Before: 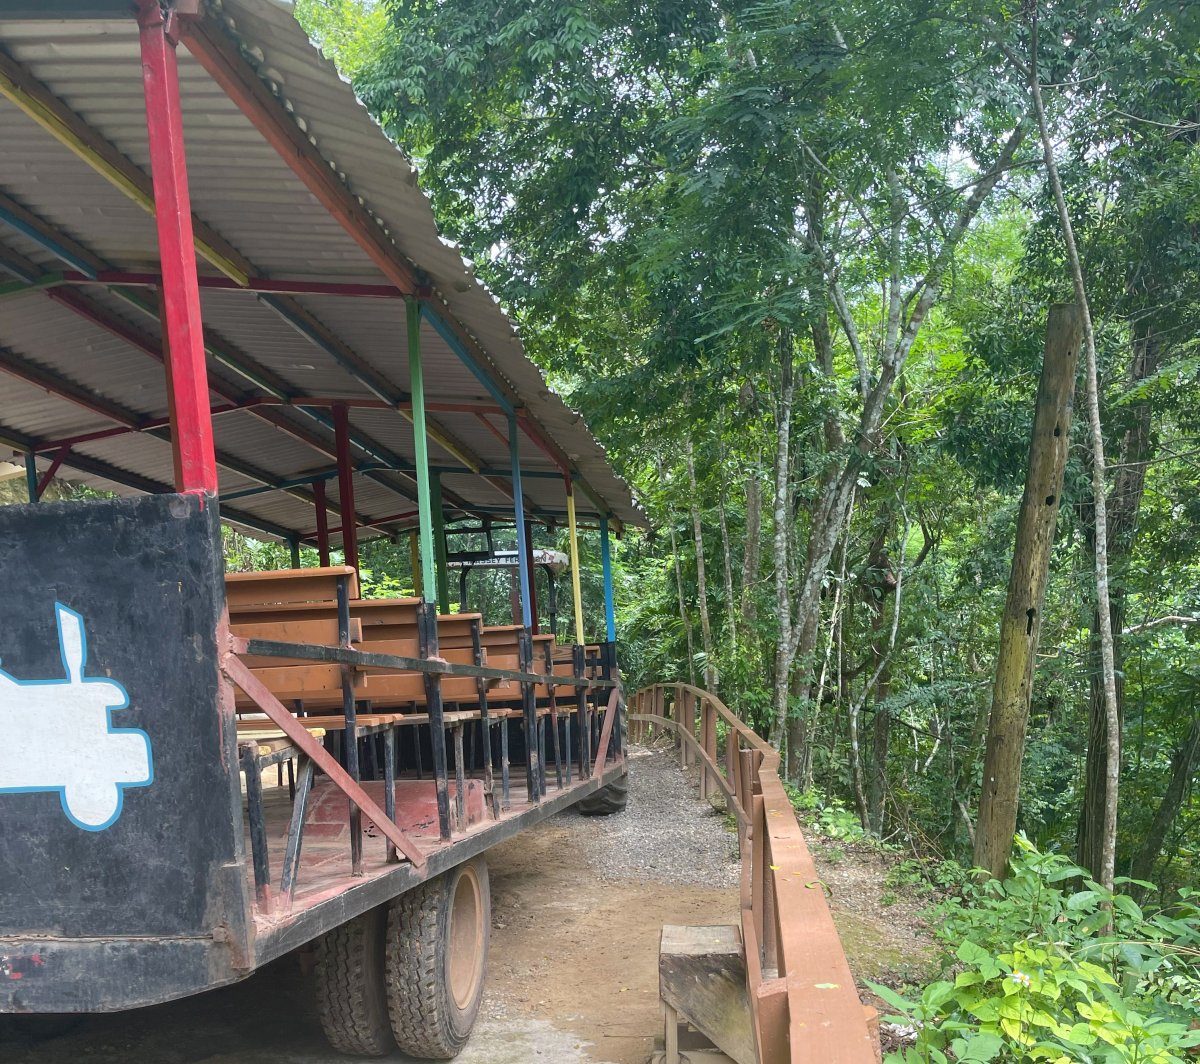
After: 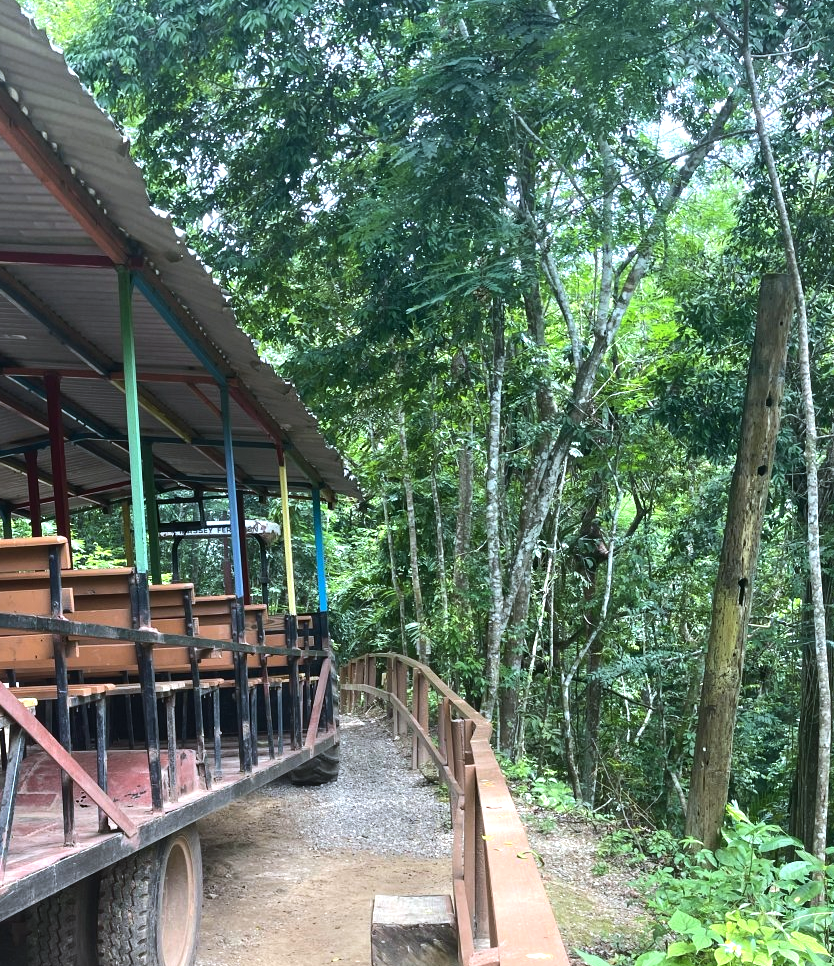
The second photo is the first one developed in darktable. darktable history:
color calibration: x 0.367, y 0.376, temperature 4372.25 K
crop and rotate: left 24.034%, top 2.838%, right 6.406%, bottom 6.299%
tone equalizer: -8 EV -0.75 EV, -7 EV -0.7 EV, -6 EV -0.6 EV, -5 EV -0.4 EV, -3 EV 0.4 EV, -2 EV 0.6 EV, -1 EV 0.7 EV, +0 EV 0.75 EV, edges refinement/feathering 500, mask exposure compensation -1.57 EV, preserve details no
